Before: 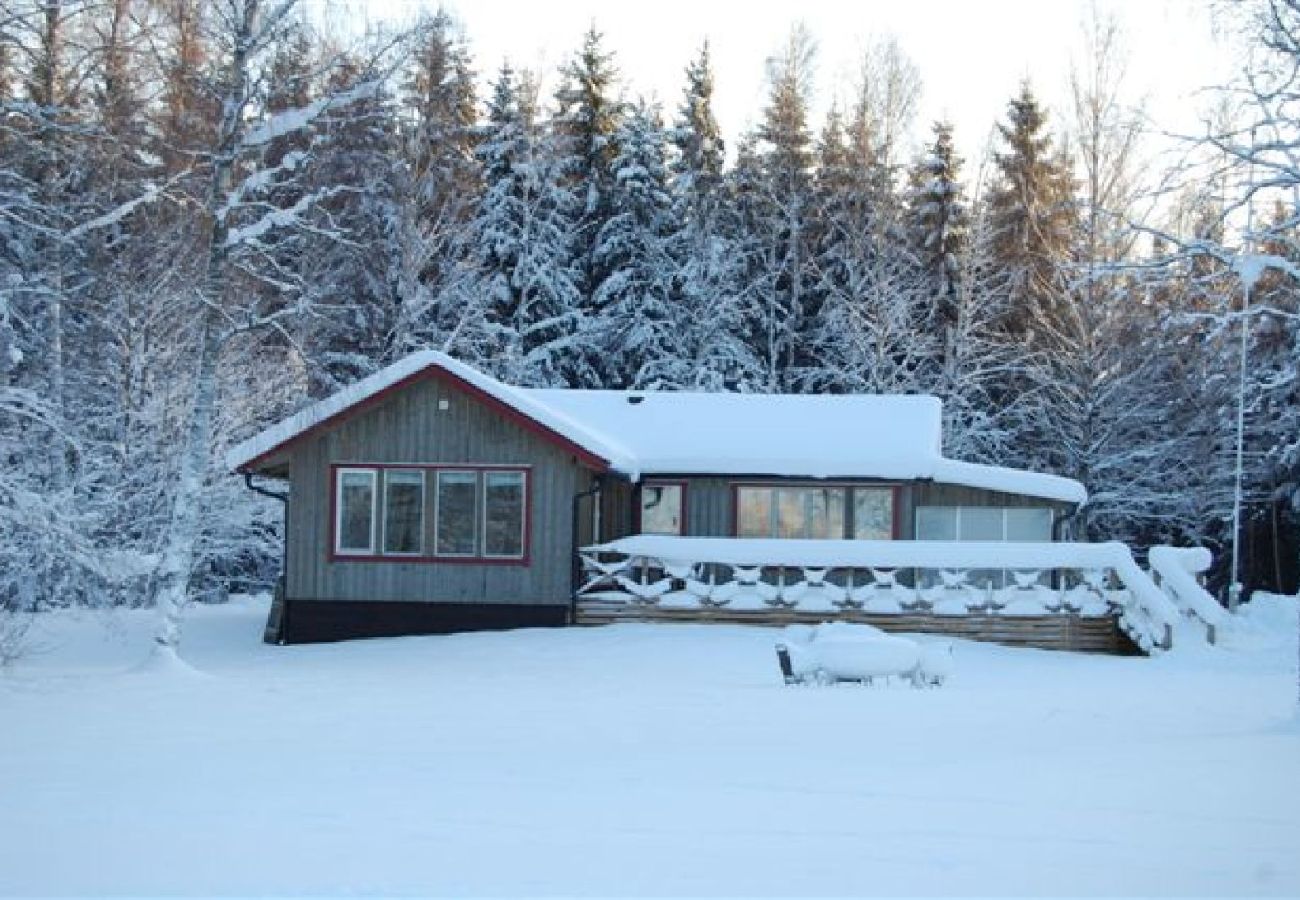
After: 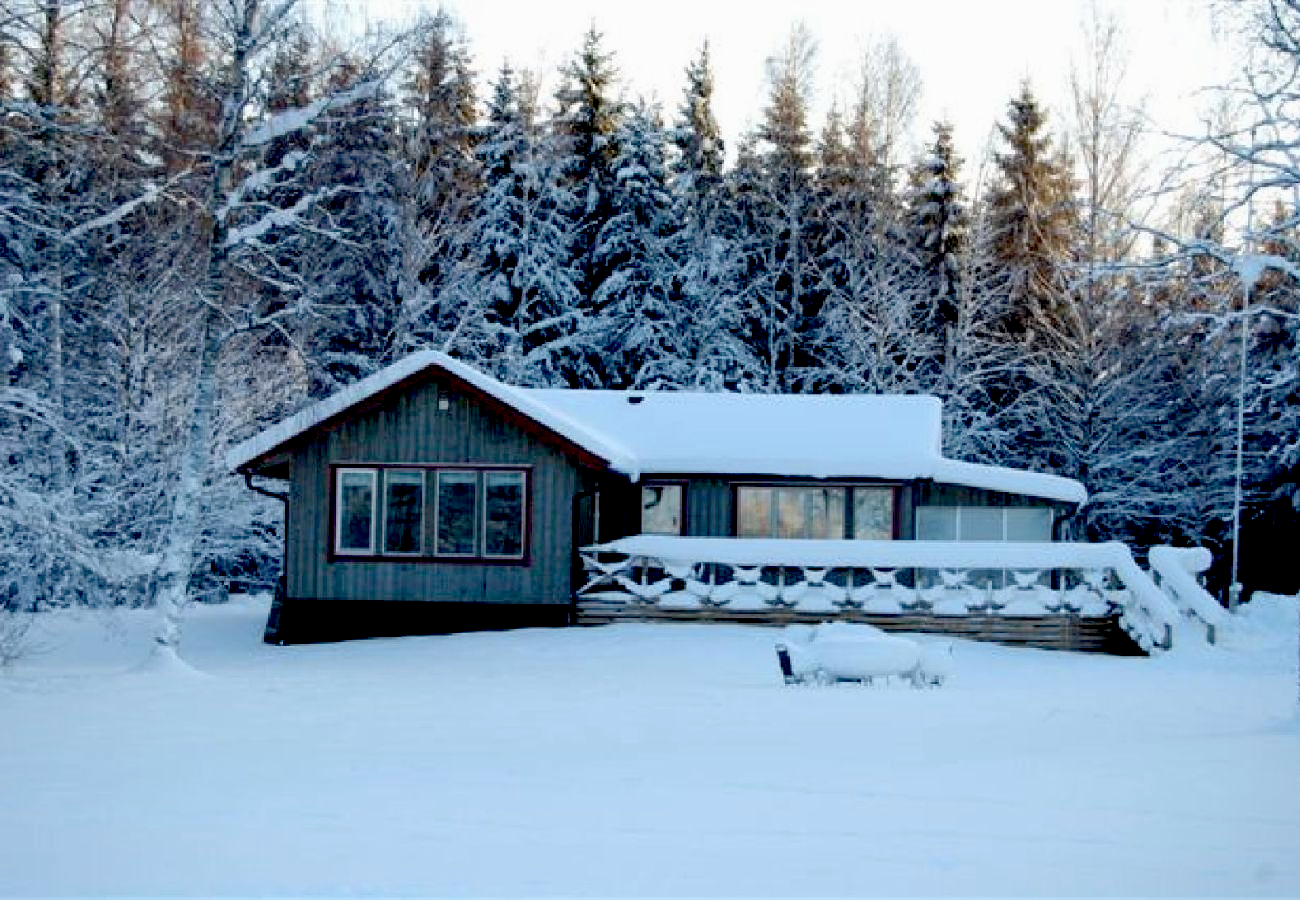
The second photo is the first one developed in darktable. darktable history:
exposure: black level correction 0.054, exposure -0.034 EV, compensate exposure bias true, compensate highlight preservation false
tone equalizer: on, module defaults
